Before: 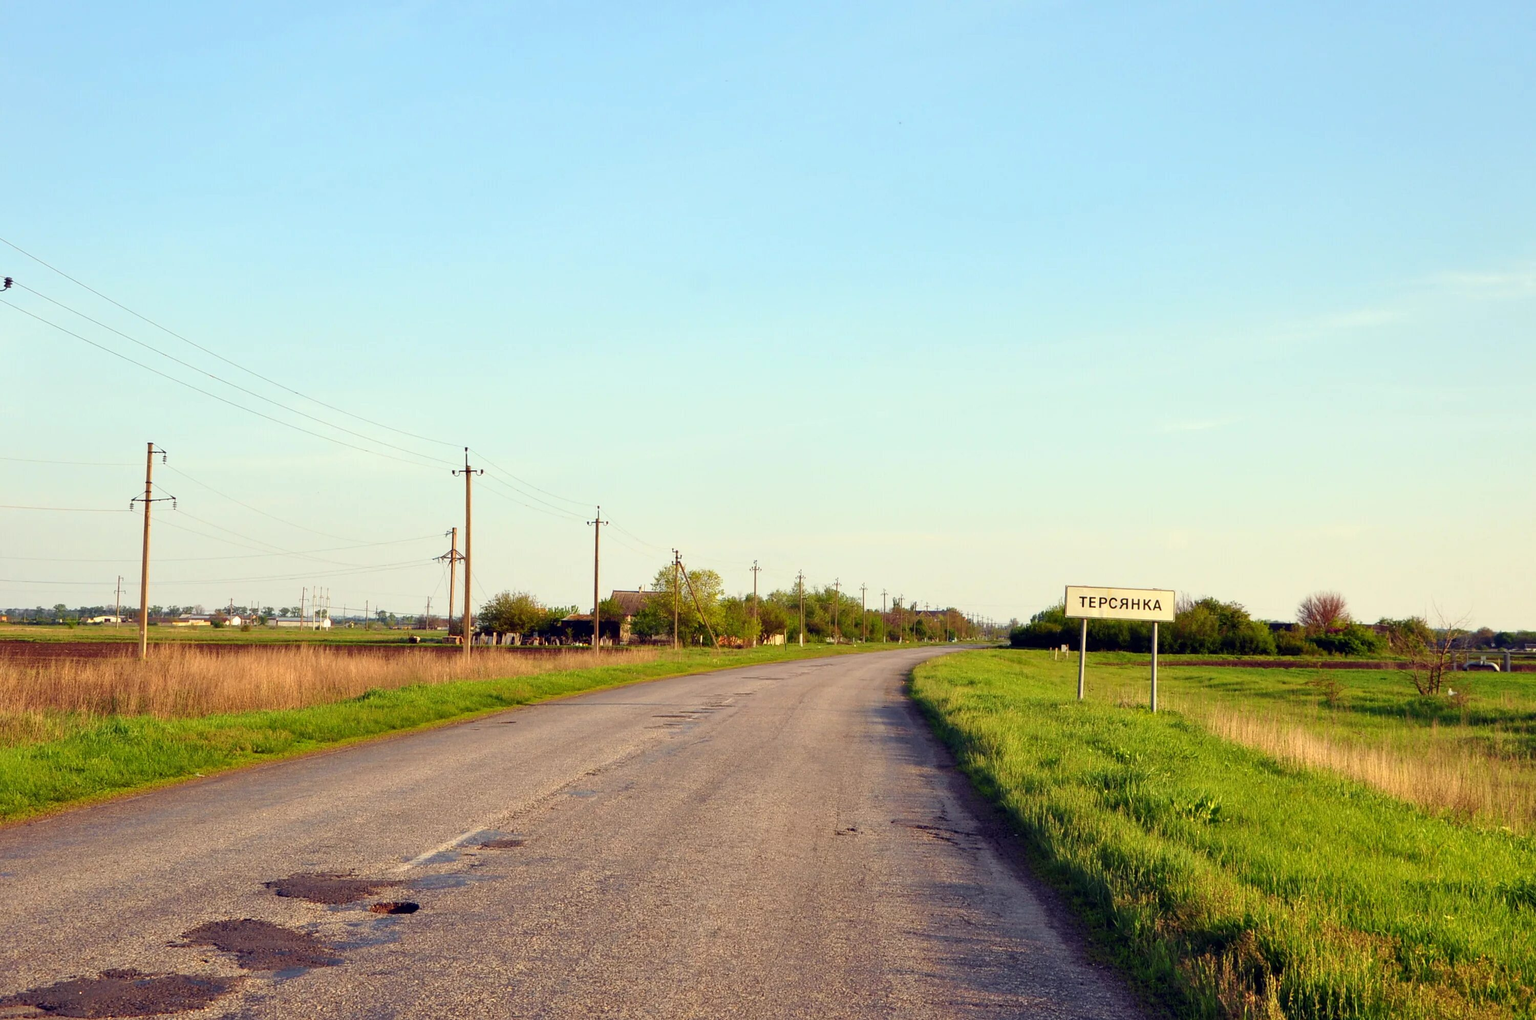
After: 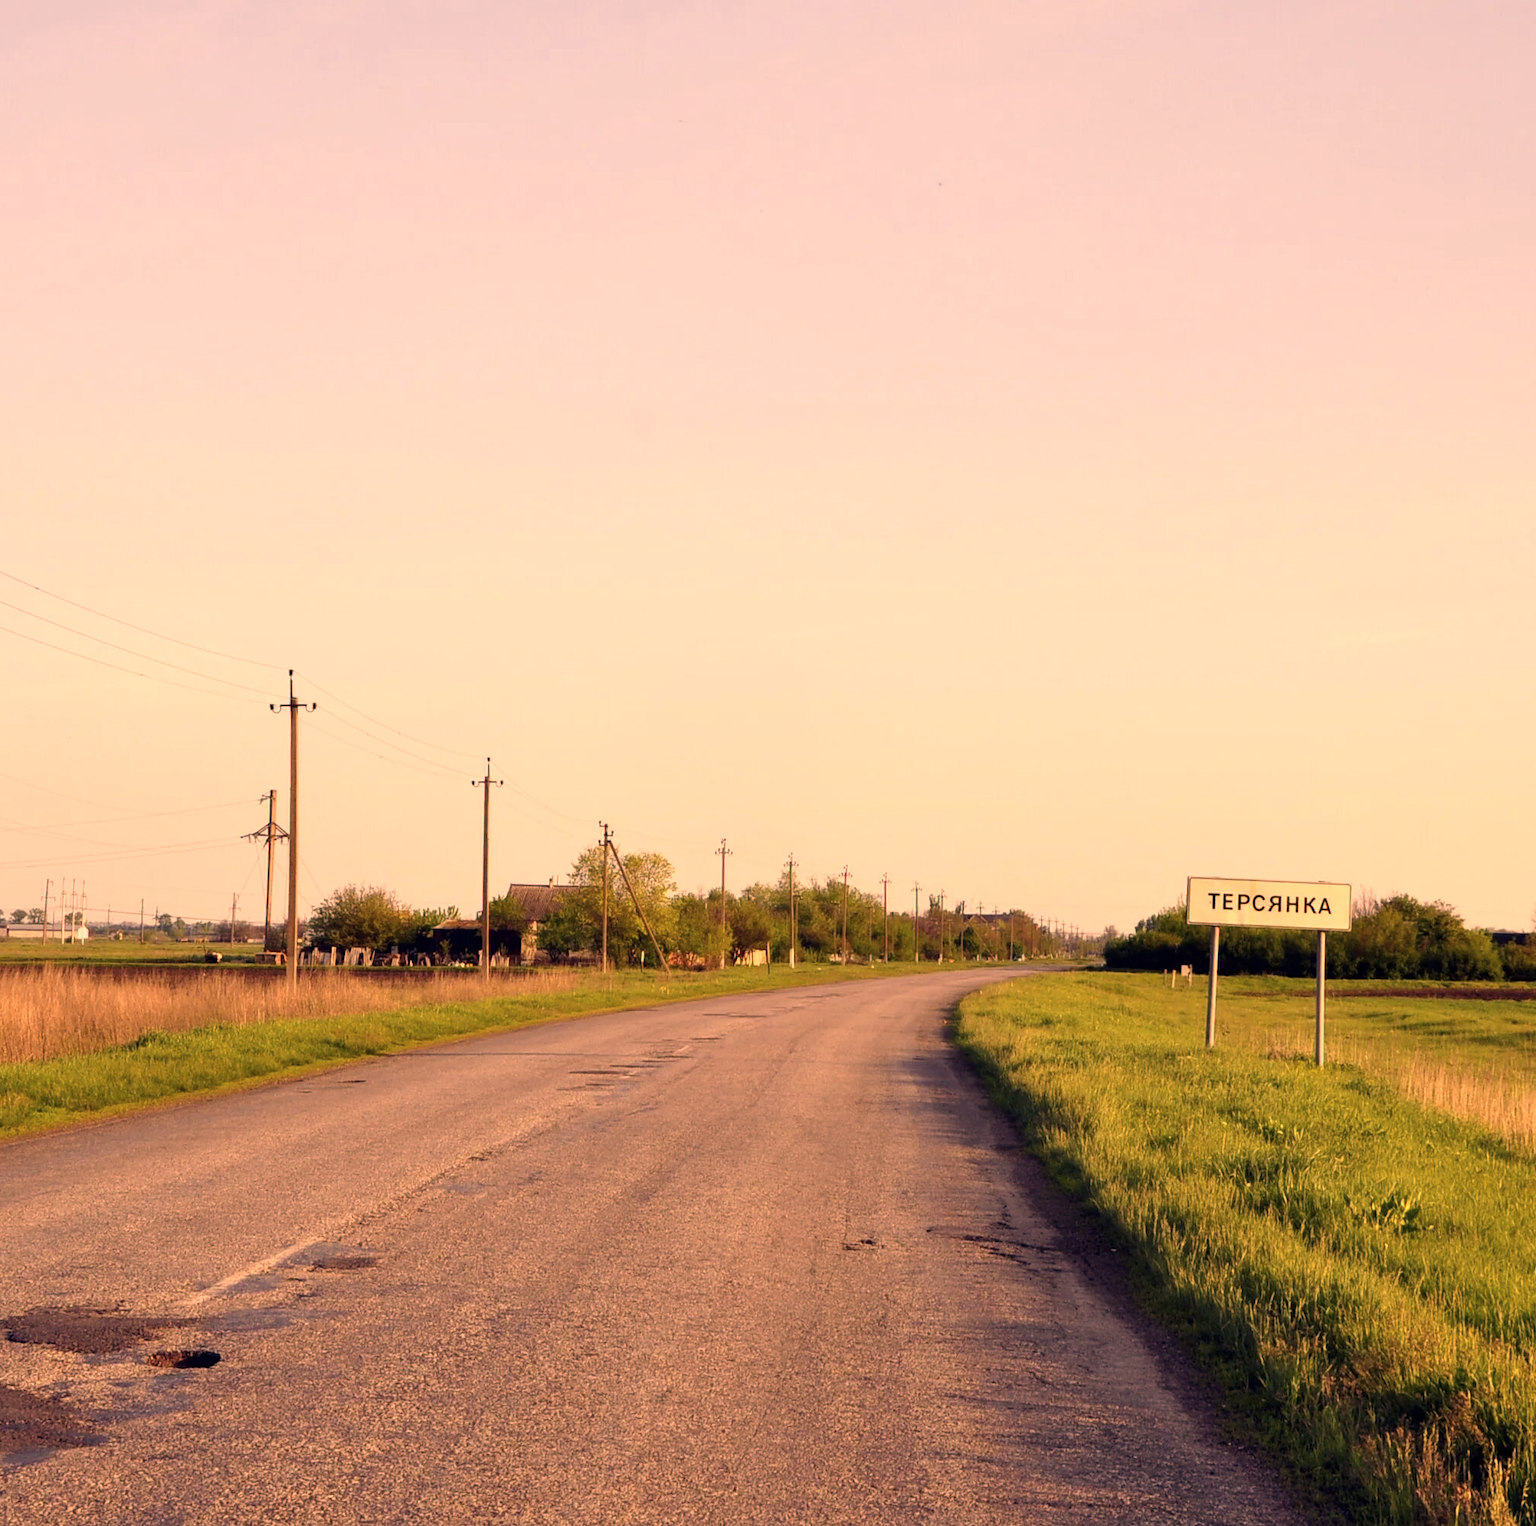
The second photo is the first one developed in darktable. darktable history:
crop and rotate: left 17.732%, right 15.423%
color correction: highlights a* 40, highlights b* 40, saturation 0.69
